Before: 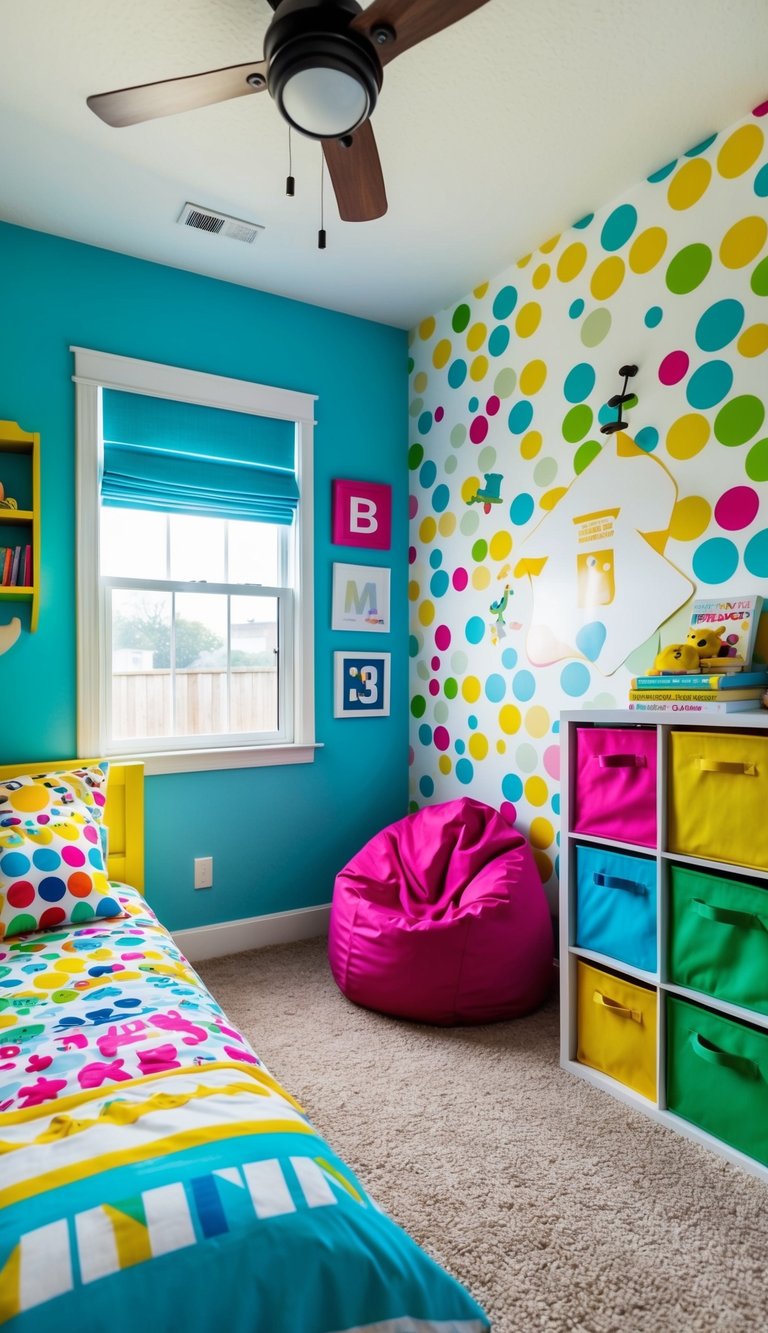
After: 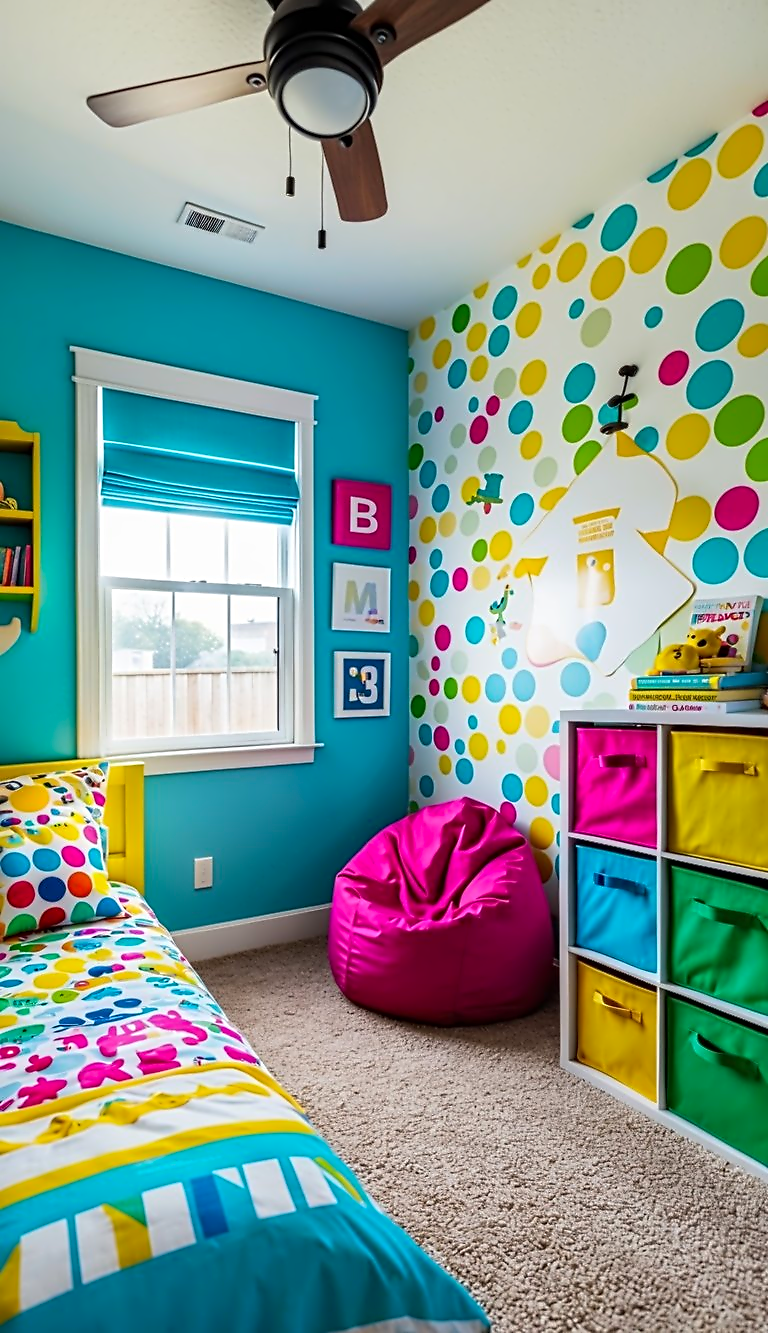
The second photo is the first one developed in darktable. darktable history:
contrast brightness saturation: saturation 0.1
contrast equalizer: y [[0.5, 0.5, 0.5, 0.515, 0.749, 0.84], [0.5 ×6], [0.5 ×6], [0, 0, 0, 0.001, 0.067, 0.262], [0 ×6]]
